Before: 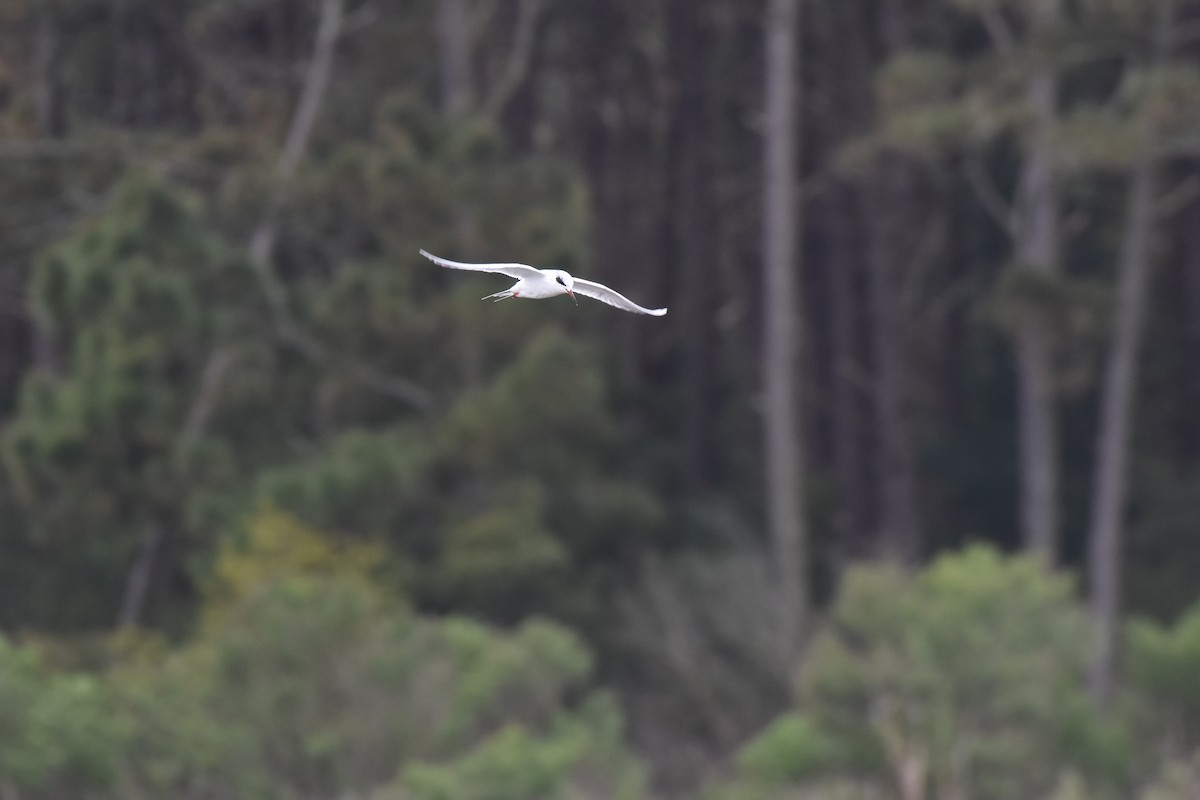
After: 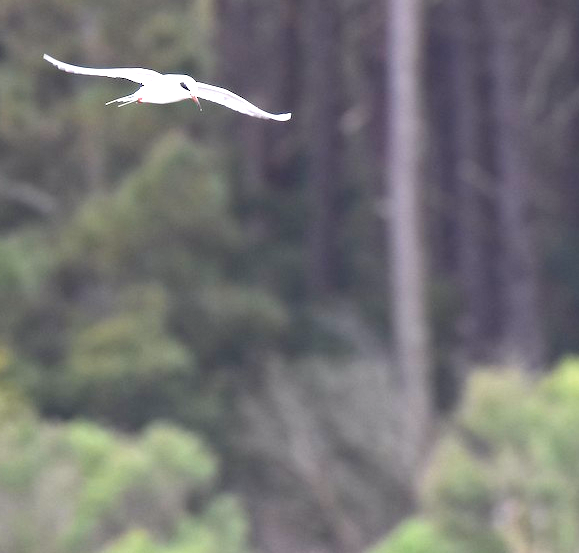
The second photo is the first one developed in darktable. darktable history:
exposure: black level correction 0, exposure 1.444 EV, compensate highlight preservation false
crop: left 31.355%, top 24.448%, right 20.324%, bottom 6.414%
haze removal: compatibility mode true, adaptive false
